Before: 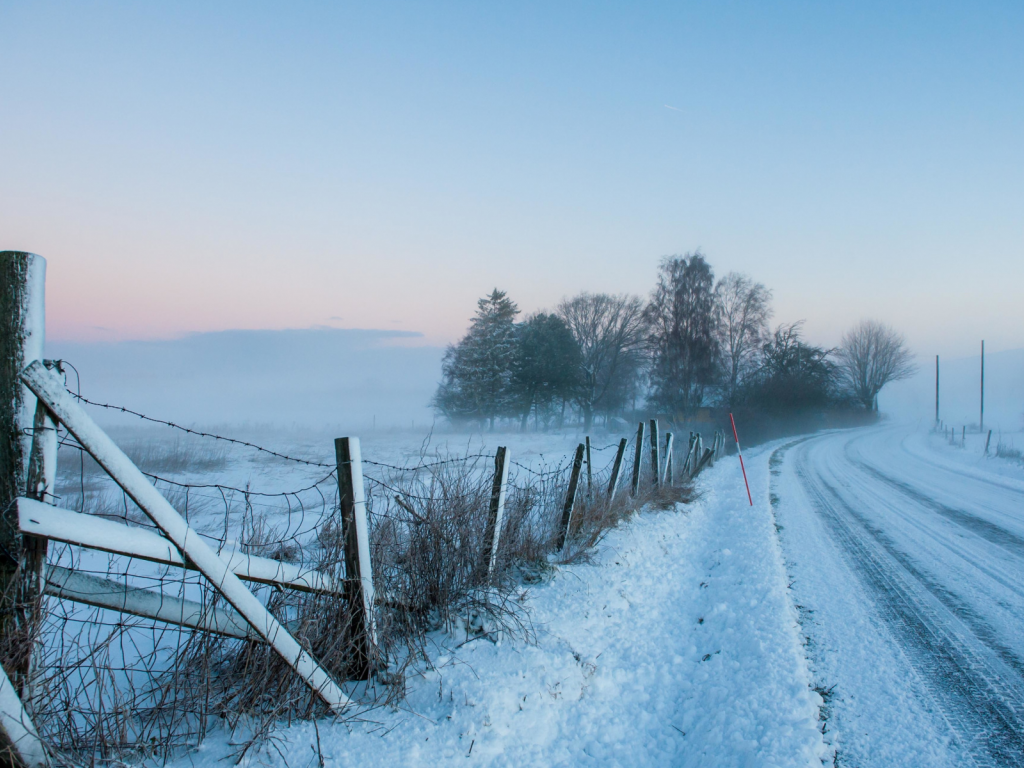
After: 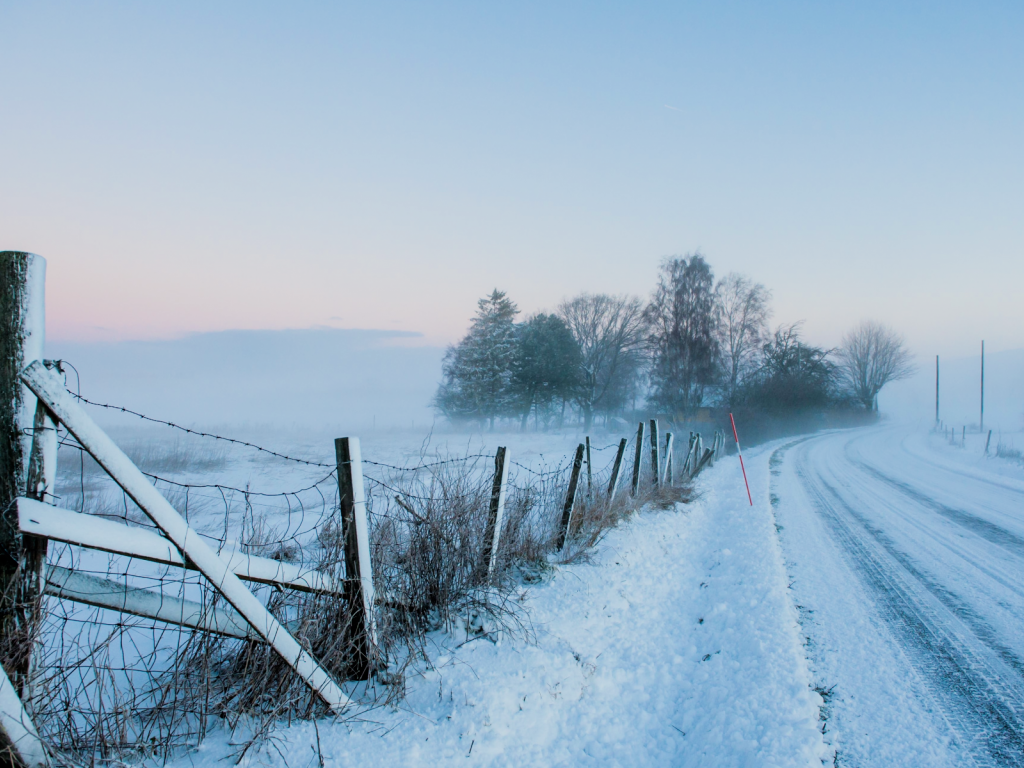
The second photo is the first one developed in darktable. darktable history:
exposure: exposure 0.565 EV, compensate highlight preservation false
filmic rgb: black relative exposure -7.65 EV, white relative exposure 4.56 EV, hardness 3.61, contrast 1.06
